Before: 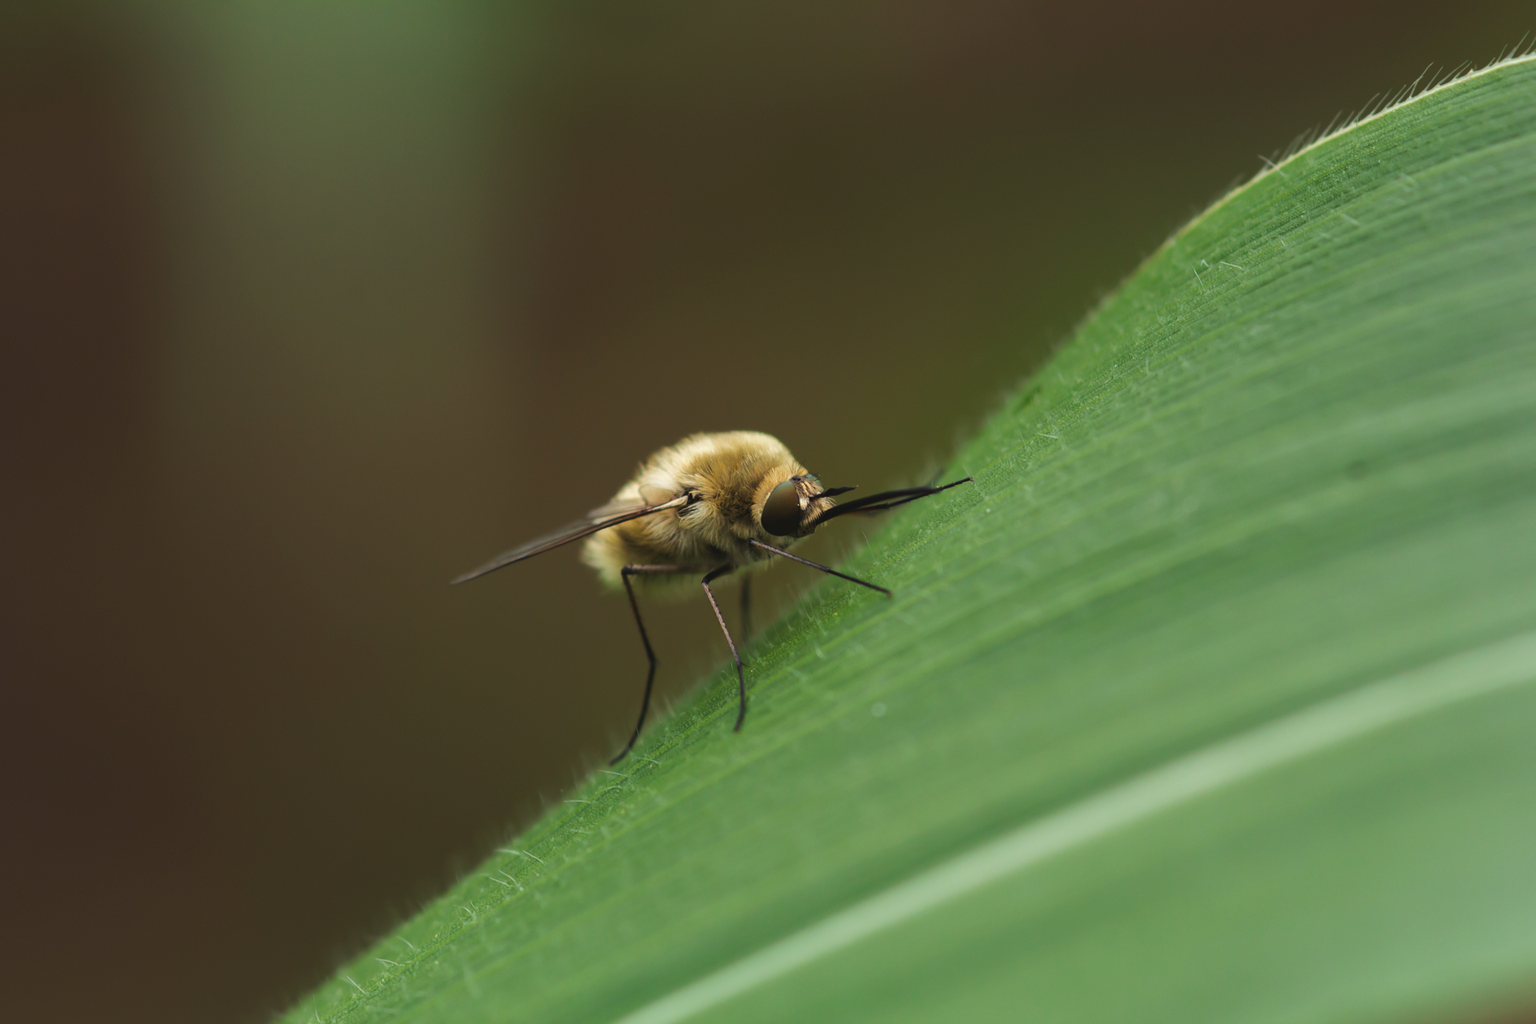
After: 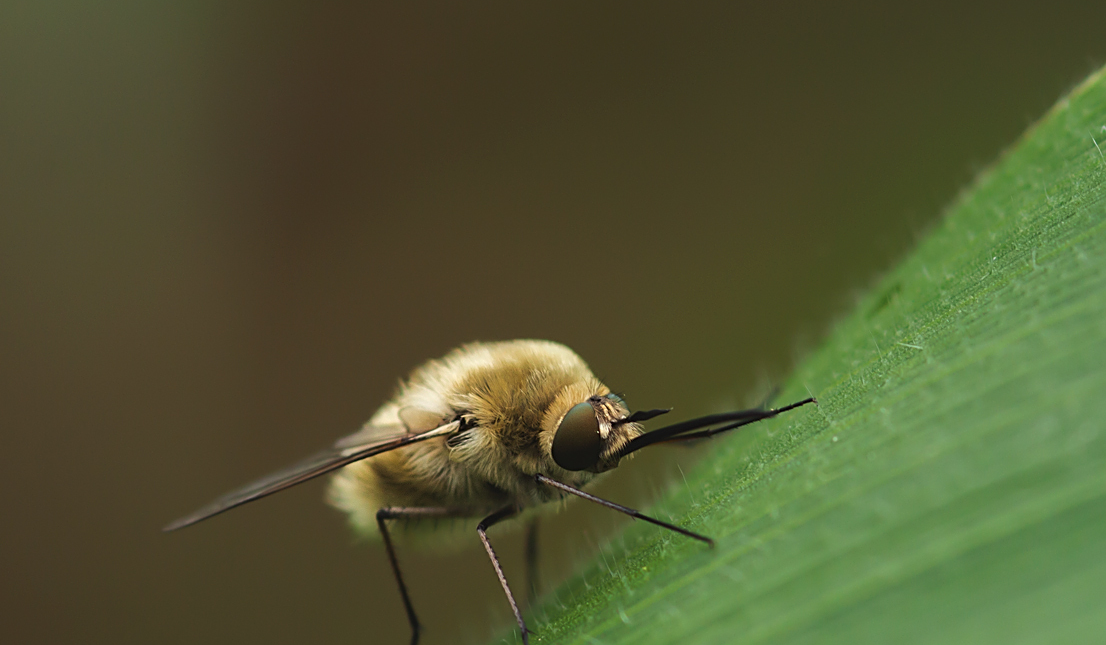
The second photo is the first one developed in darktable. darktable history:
sharpen: on, module defaults
crop: left 20.868%, top 15.617%, right 21.489%, bottom 33.975%
